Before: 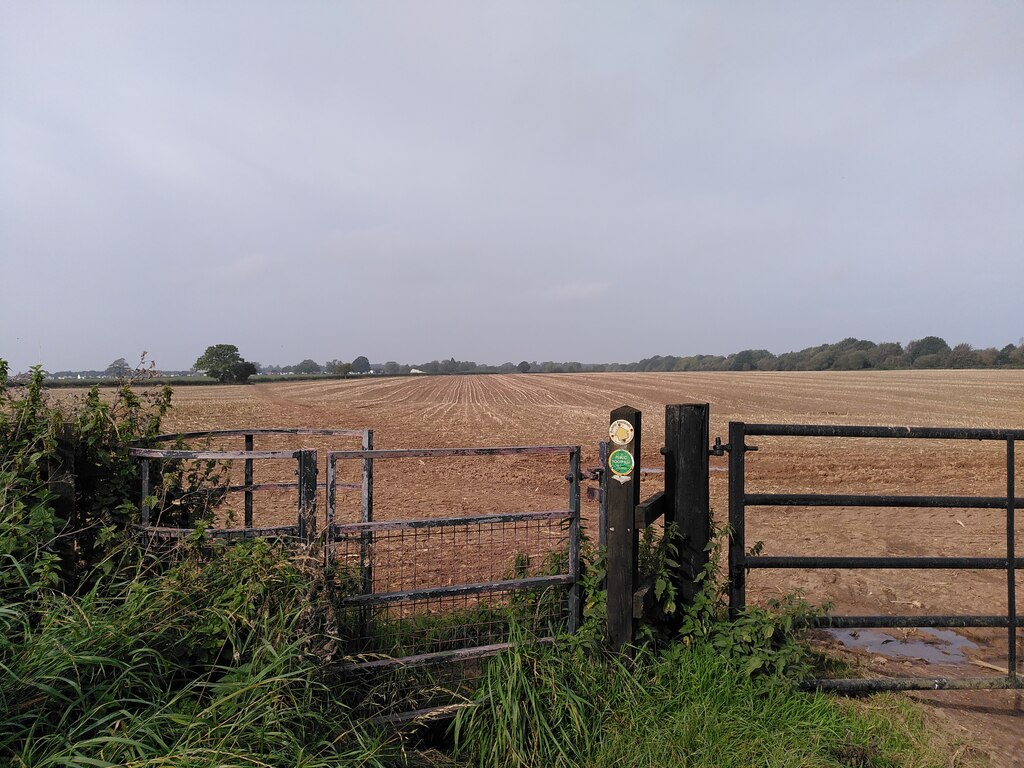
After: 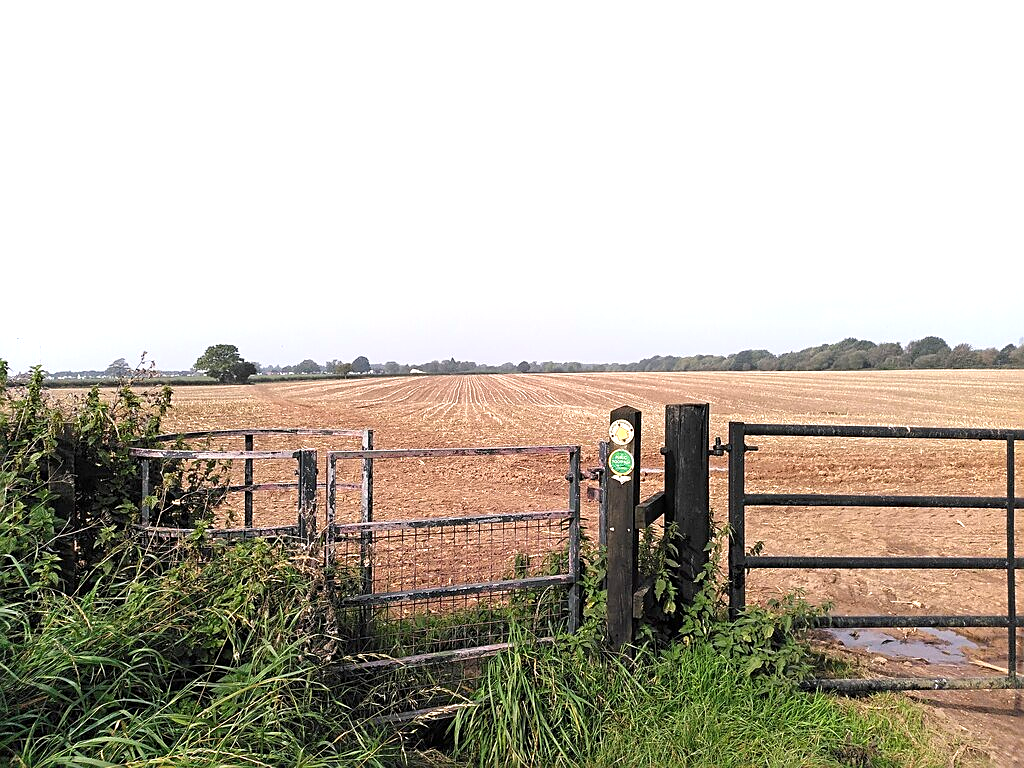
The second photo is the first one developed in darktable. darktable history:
exposure: exposure 1.155 EV, compensate exposure bias true, compensate highlight preservation false
contrast equalizer: y [[0.5 ×6], [0.5 ×6], [0.5, 0.5, 0.501, 0.545, 0.707, 0.863], [0 ×6], [0 ×6]]
sharpen: on, module defaults
